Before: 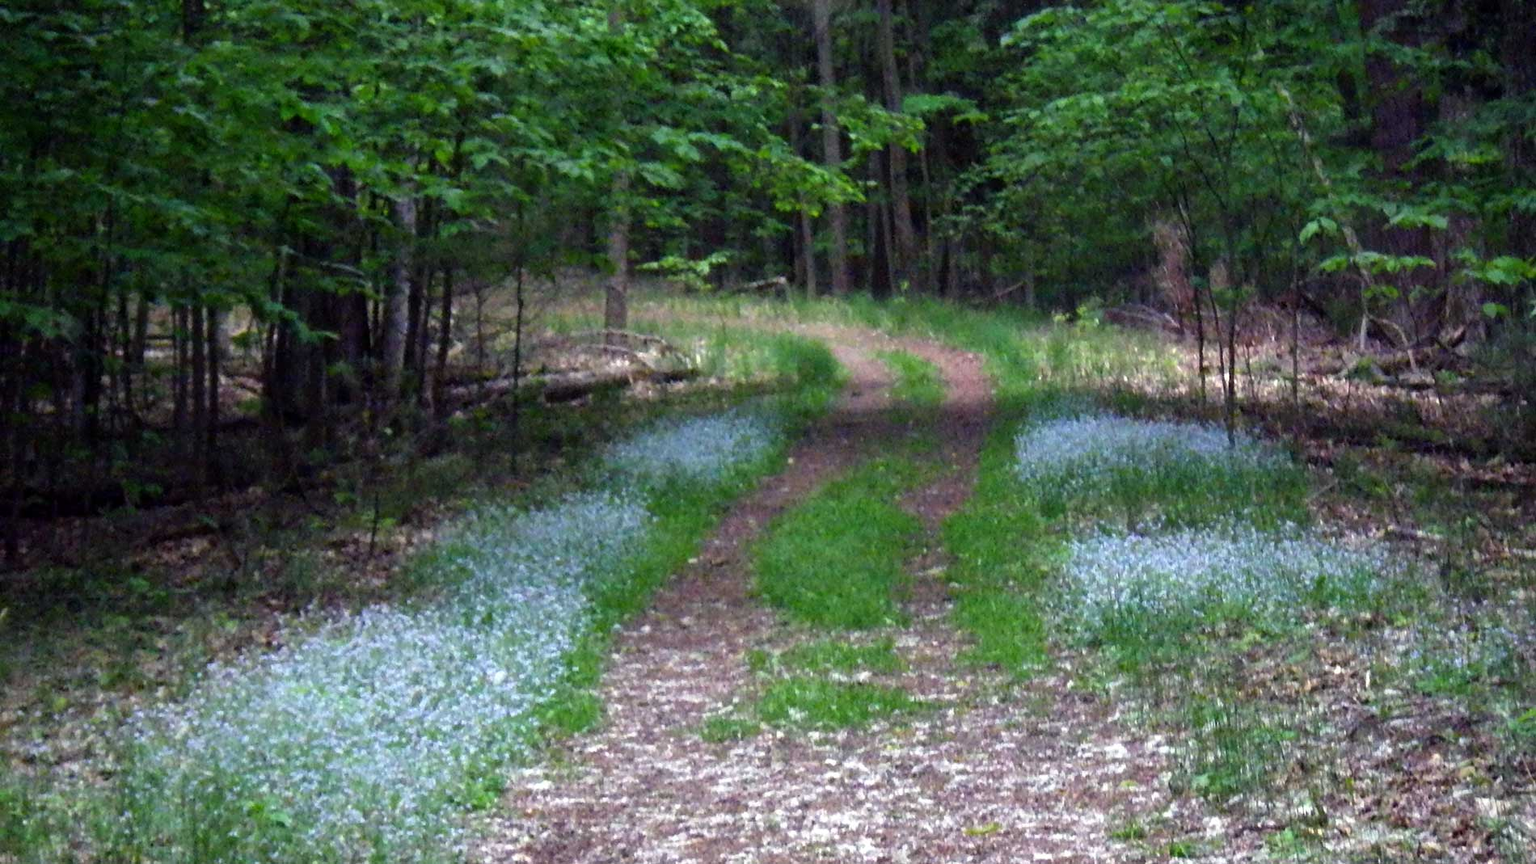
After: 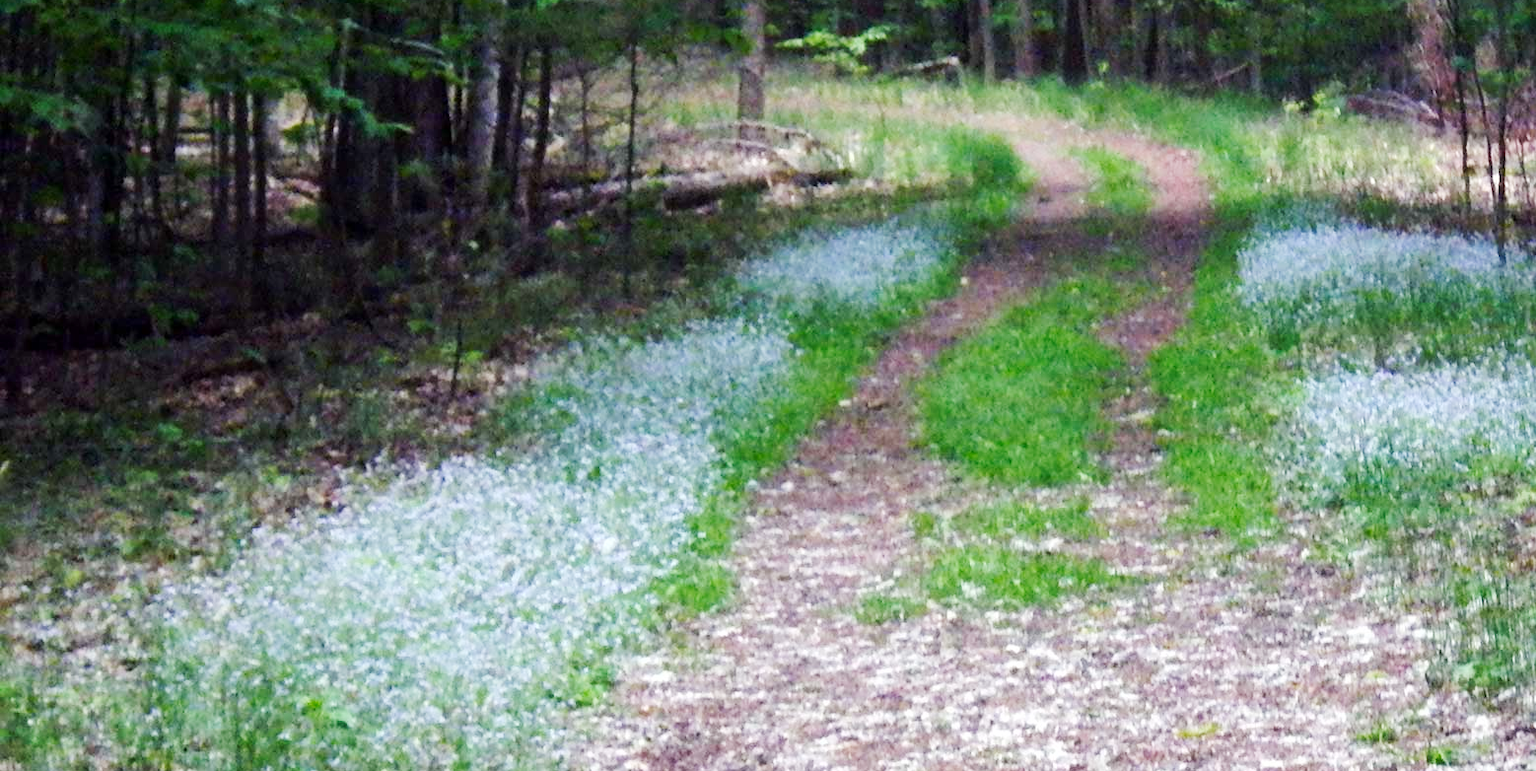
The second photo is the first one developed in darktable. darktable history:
tone curve: curves: ch0 [(0, 0) (0.003, 0.003) (0.011, 0.014) (0.025, 0.033) (0.044, 0.06) (0.069, 0.096) (0.1, 0.132) (0.136, 0.174) (0.177, 0.226) (0.224, 0.282) (0.277, 0.352) (0.335, 0.435) (0.399, 0.524) (0.468, 0.615) (0.543, 0.695) (0.623, 0.771) (0.709, 0.835) (0.801, 0.894) (0.898, 0.944) (1, 1)], preserve colors none
crop: top 26.678%, right 17.955%
